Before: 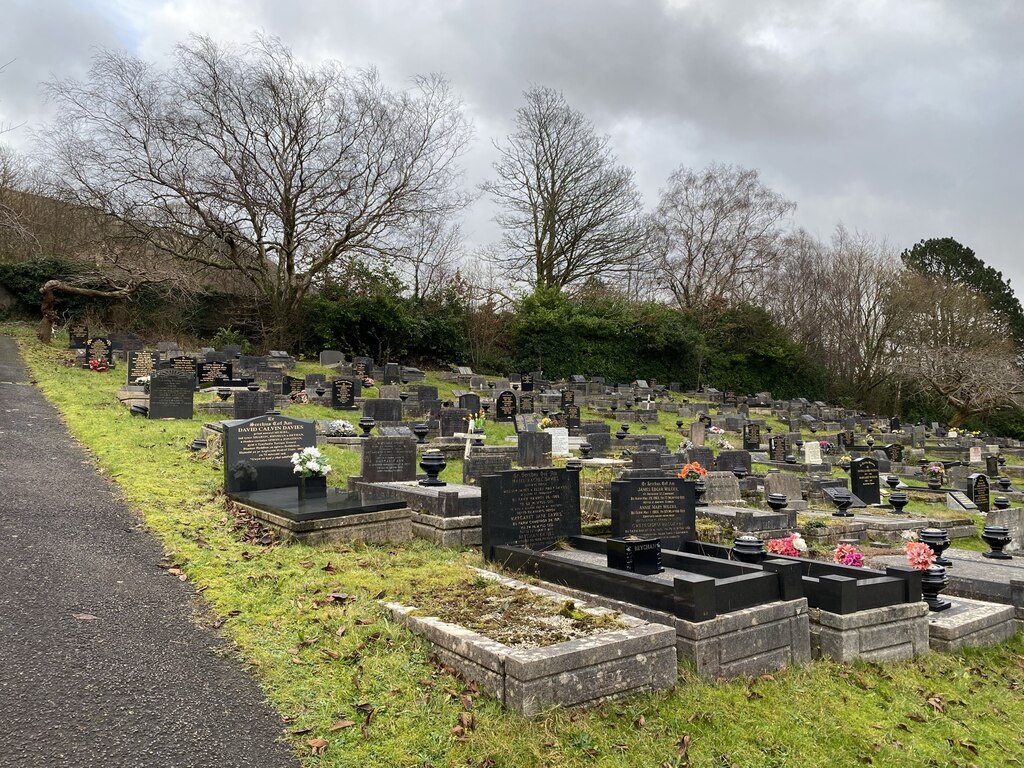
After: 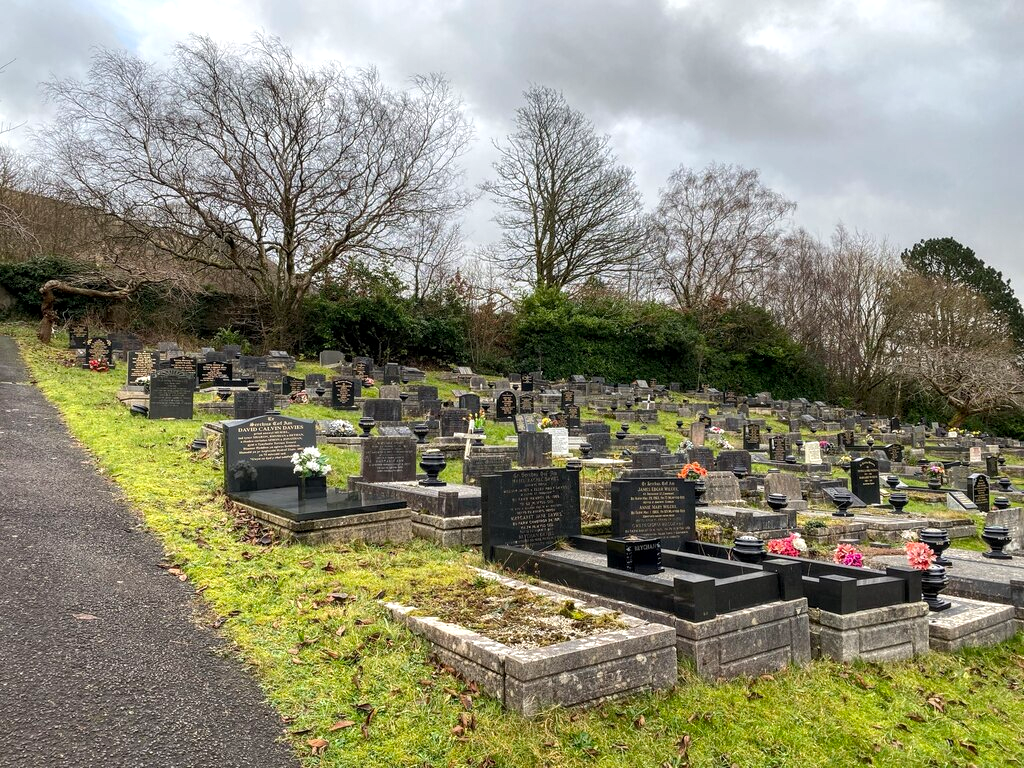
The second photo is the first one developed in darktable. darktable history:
exposure: exposure 0.201 EV, compensate highlight preservation false
local contrast: on, module defaults
